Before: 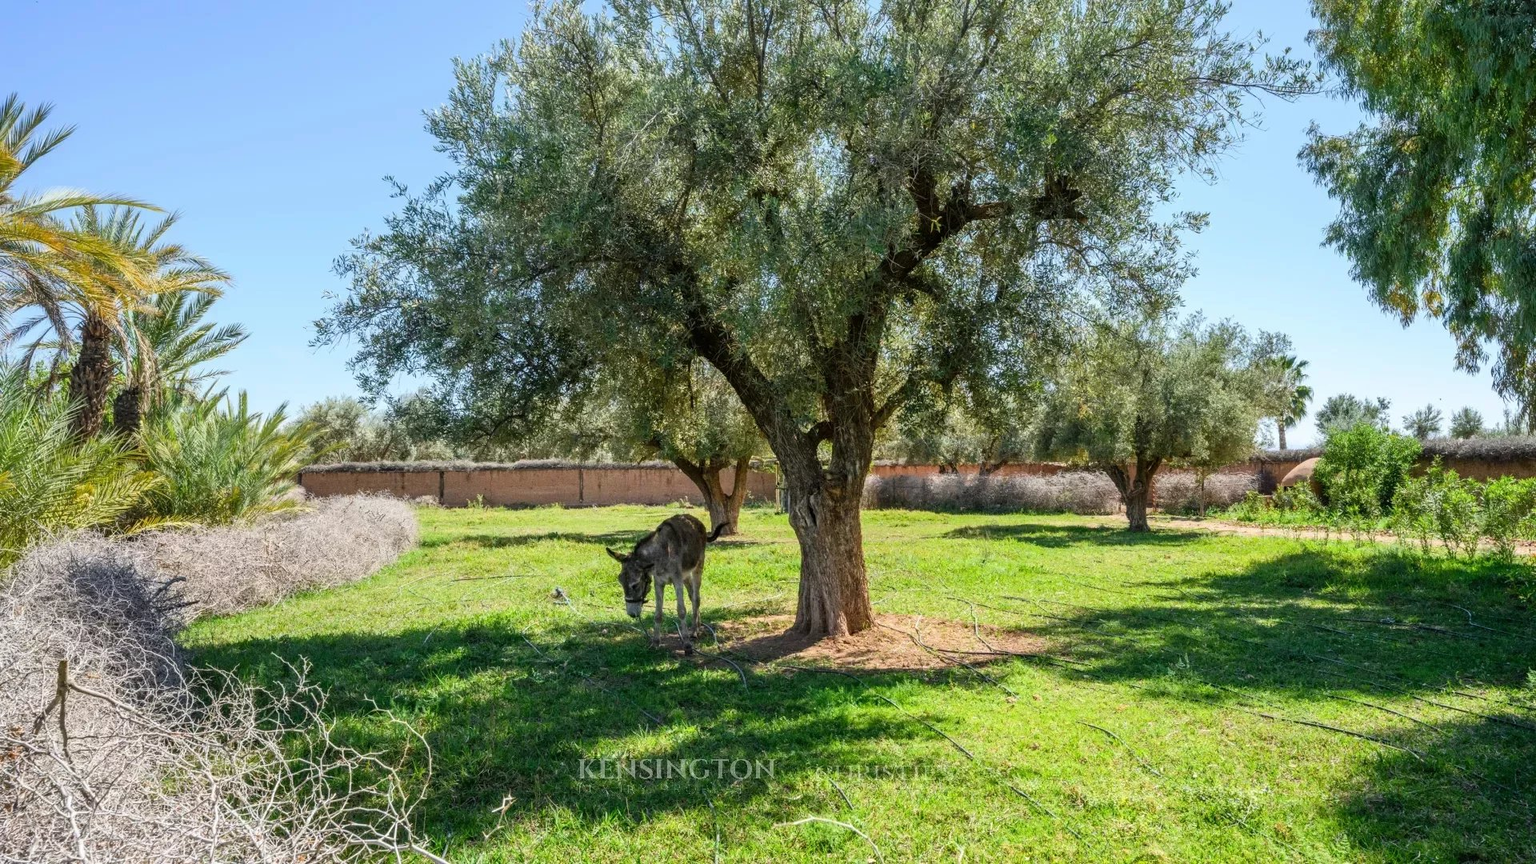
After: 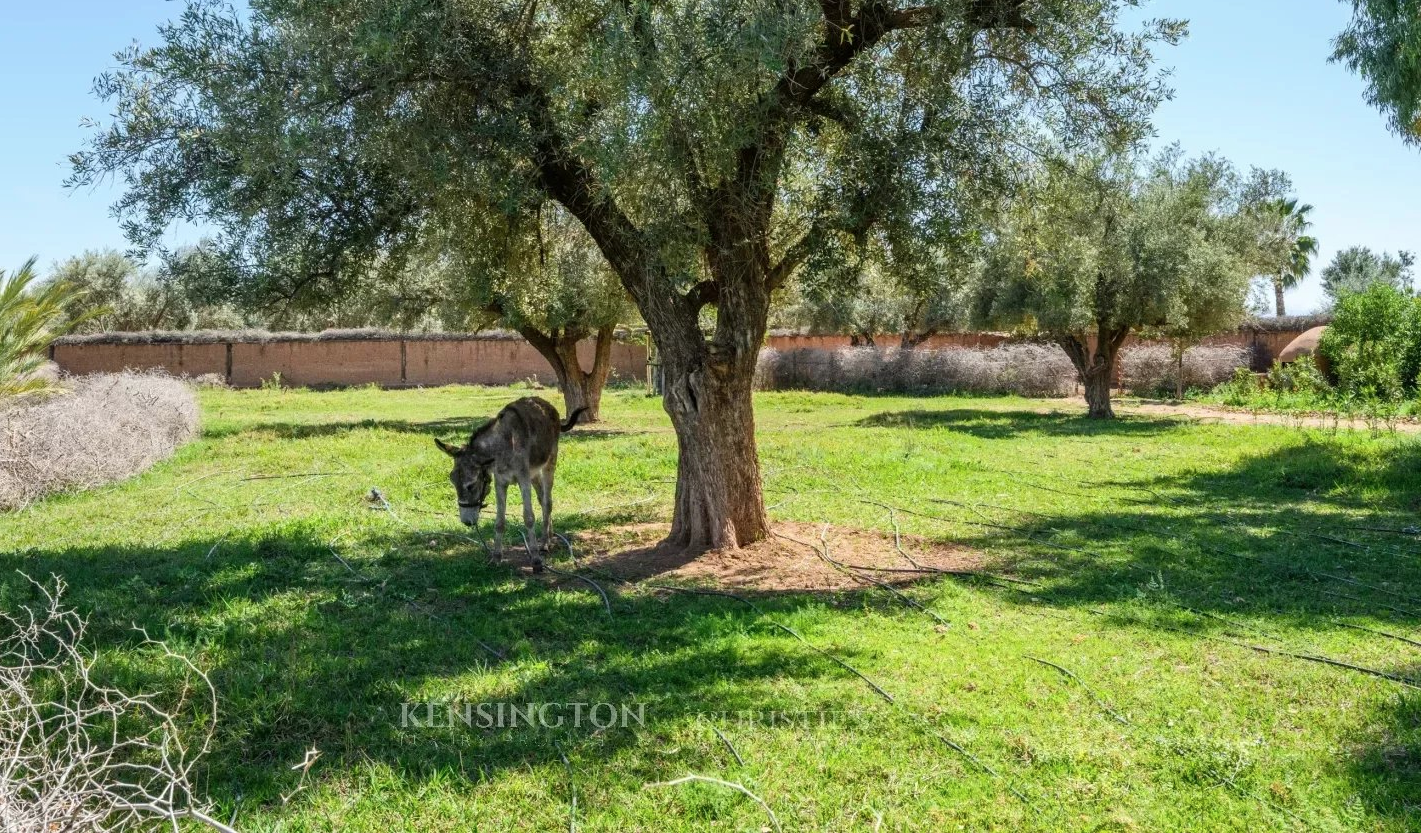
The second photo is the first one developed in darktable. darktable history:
crop: left 16.871%, top 22.857%, right 9.116%
contrast brightness saturation: saturation -0.05
